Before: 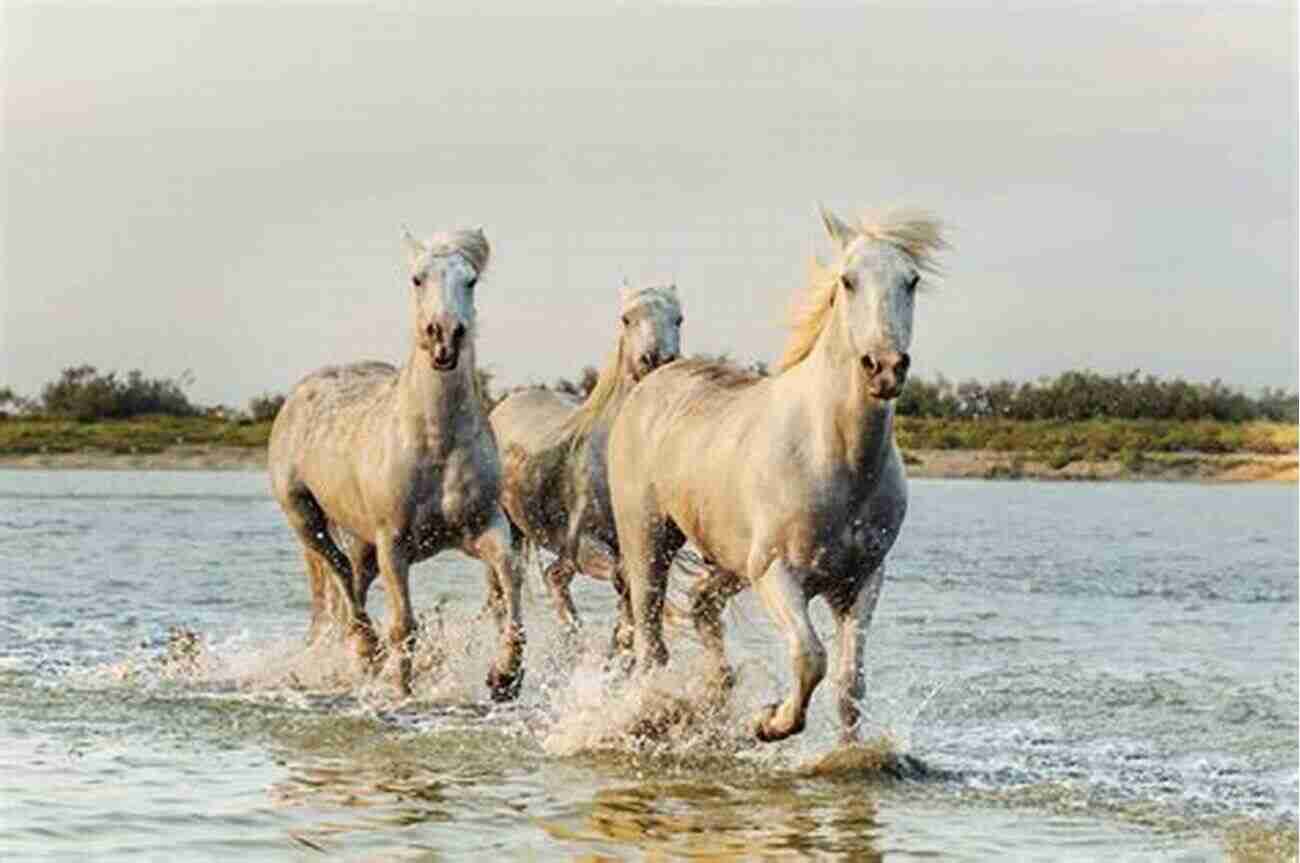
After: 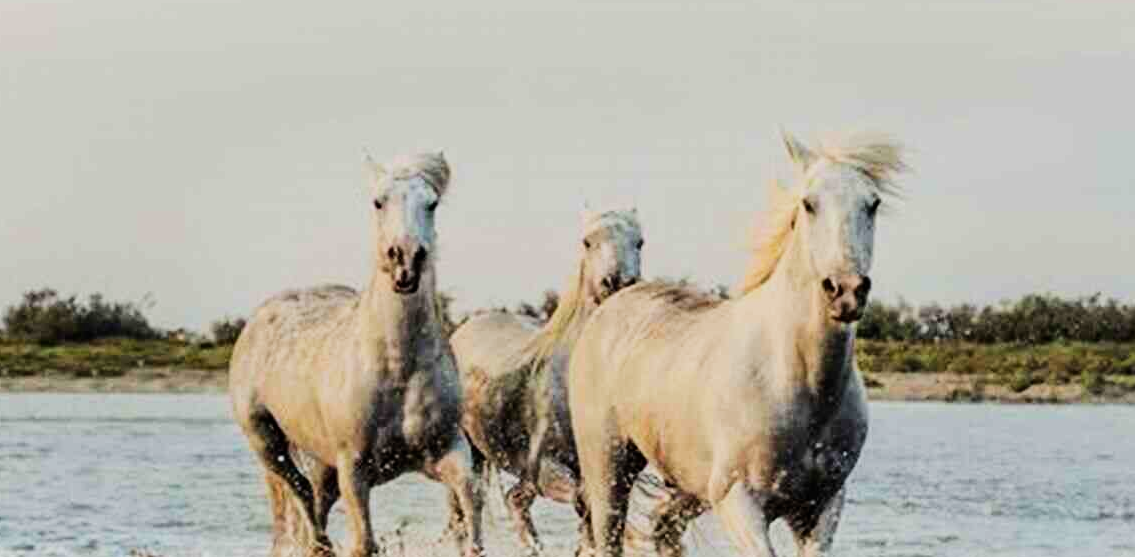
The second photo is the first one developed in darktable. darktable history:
crop: left 3.015%, top 8.969%, right 9.647%, bottom 26.457%
filmic rgb: black relative exposure -7.5 EV, white relative exposure 5 EV, hardness 3.31, contrast 1.3, contrast in shadows safe
